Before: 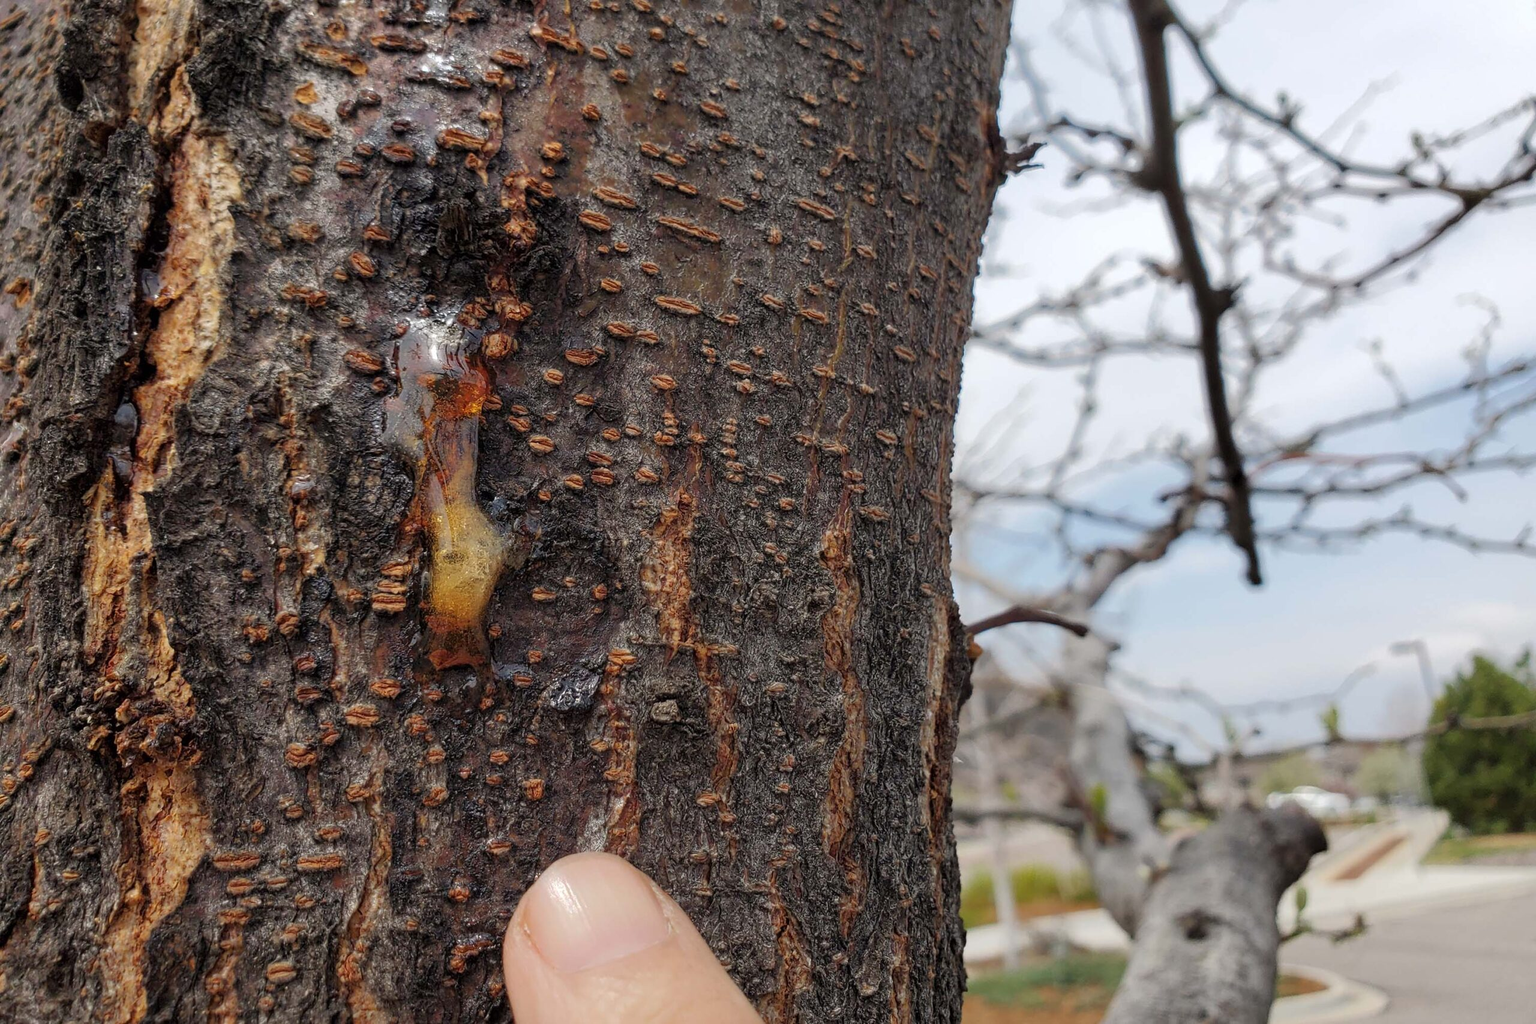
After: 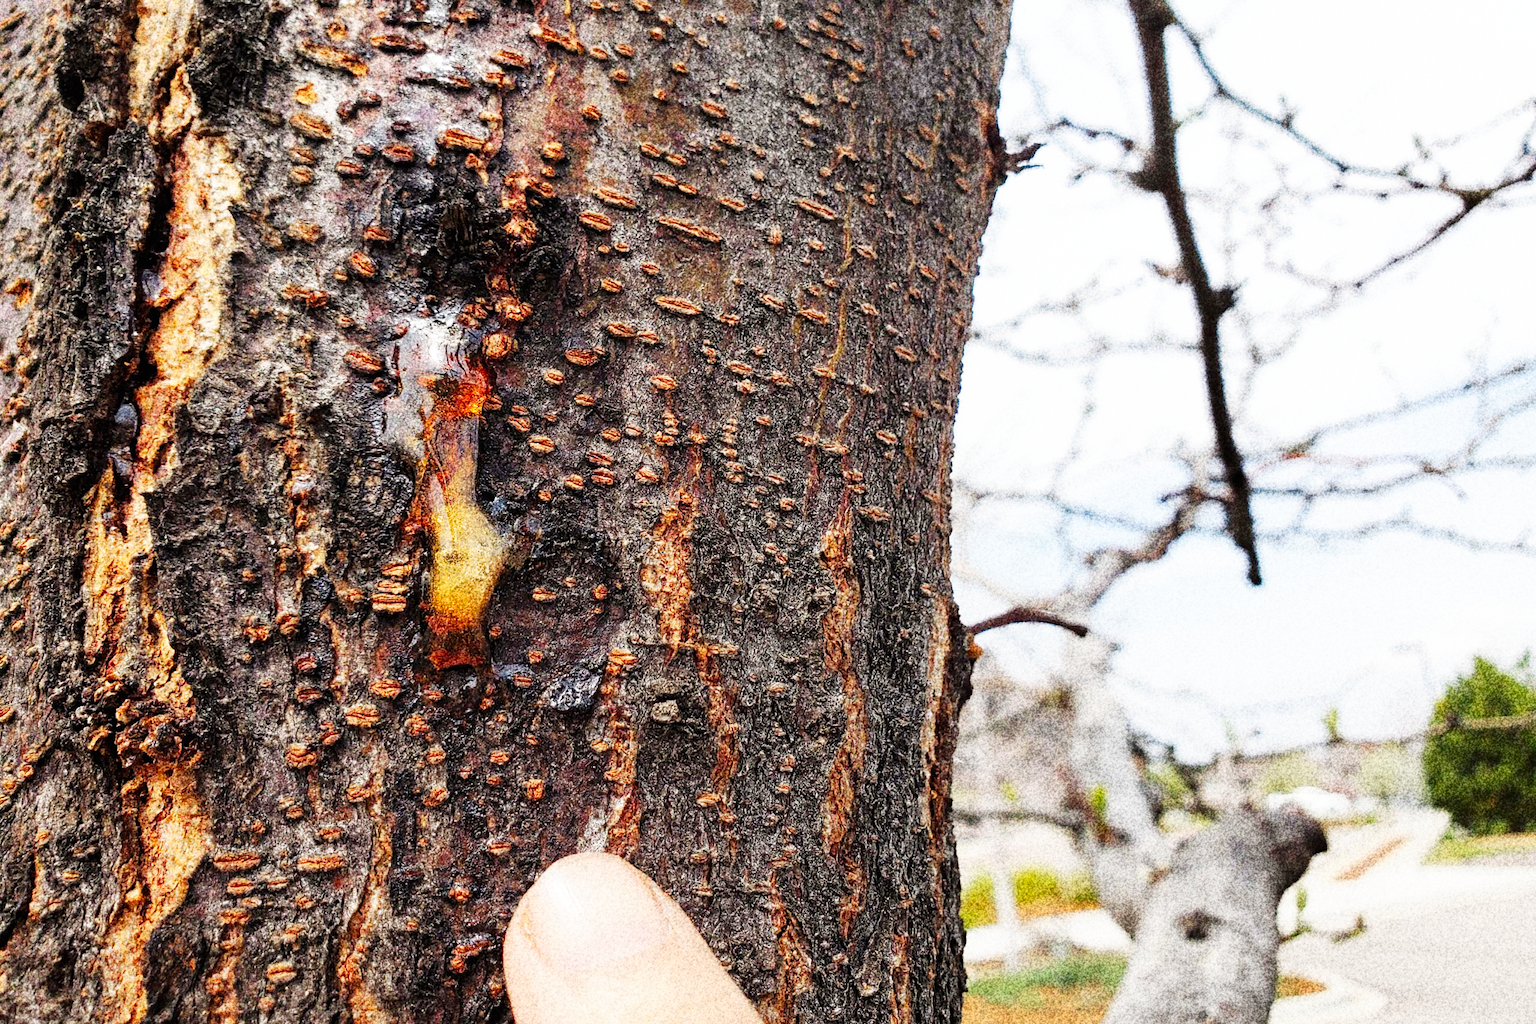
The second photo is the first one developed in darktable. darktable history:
base curve: curves: ch0 [(0, 0) (0.007, 0.004) (0.027, 0.03) (0.046, 0.07) (0.207, 0.54) (0.442, 0.872) (0.673, 0.972) (1, 1)], preserve colors none
grain: coarseness 30.02 ISO, strength 100%
